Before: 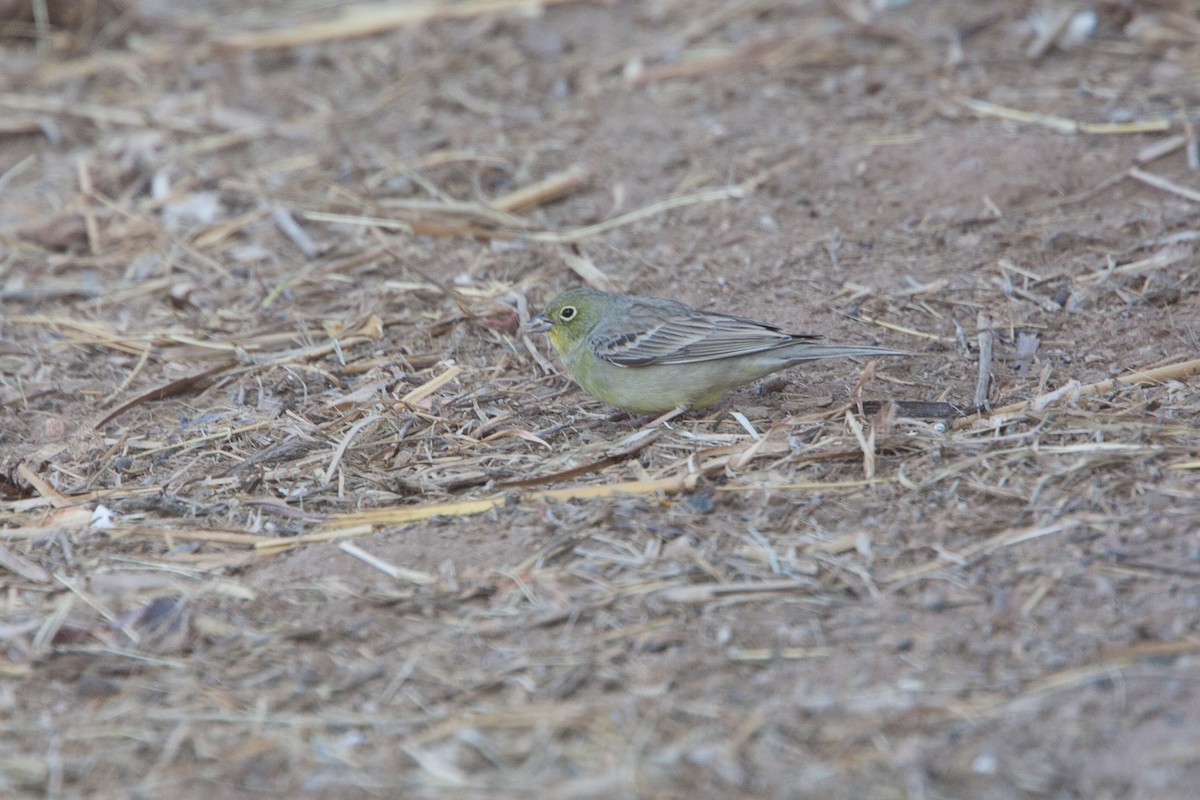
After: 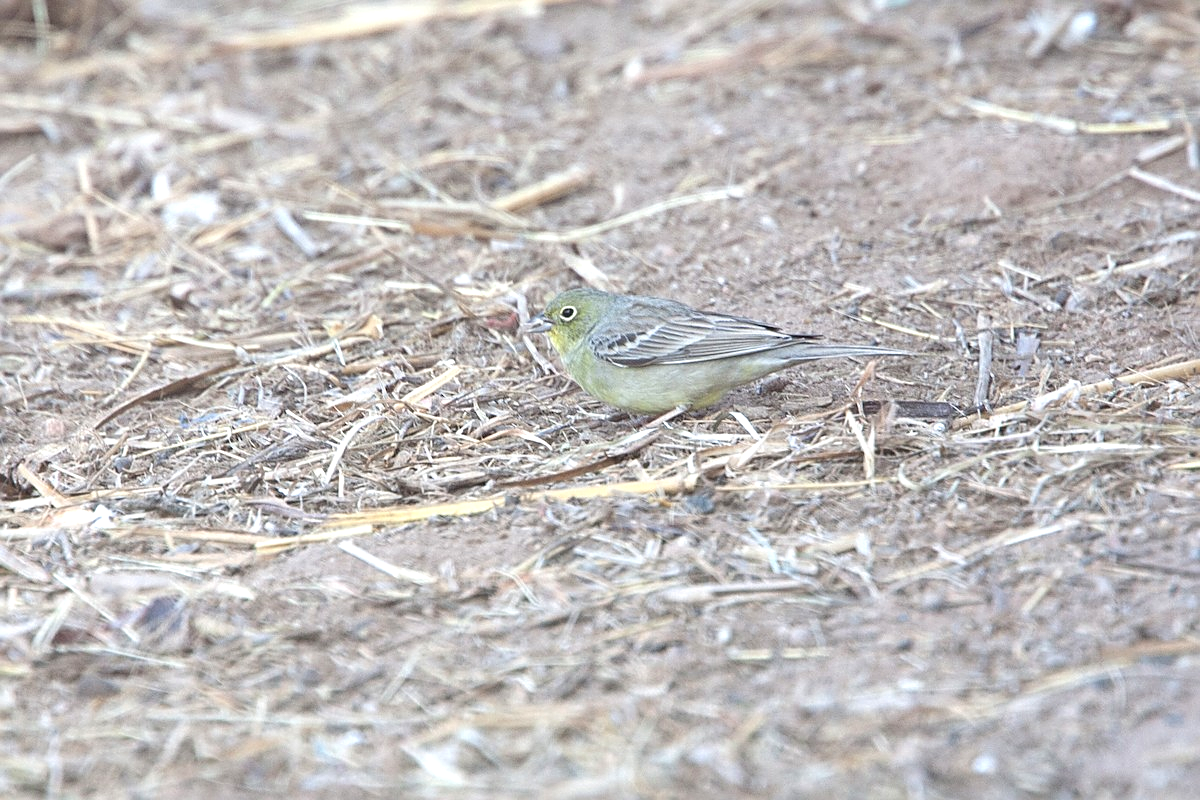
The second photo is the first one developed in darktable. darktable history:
exposure: black level correction 0, exposure 0.896 EV, compensate exposure bias true, compensate highlight preservation false
sharpen: on, module defaults
contrast brightness saturation: contrast 0.014, saturation -0.069
